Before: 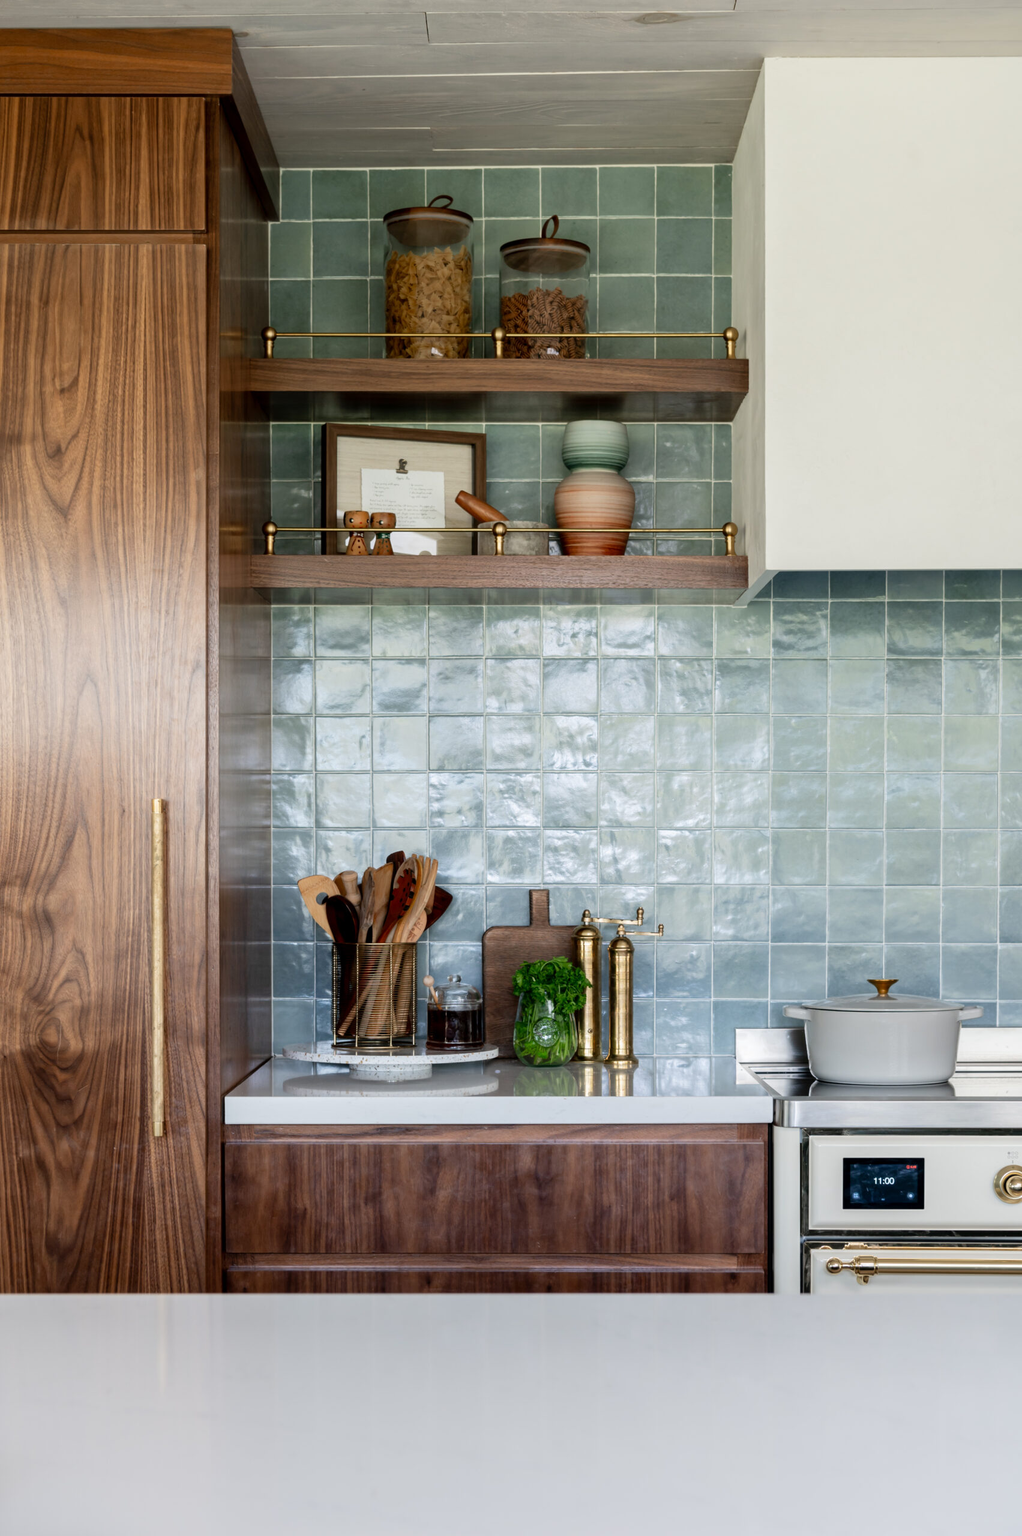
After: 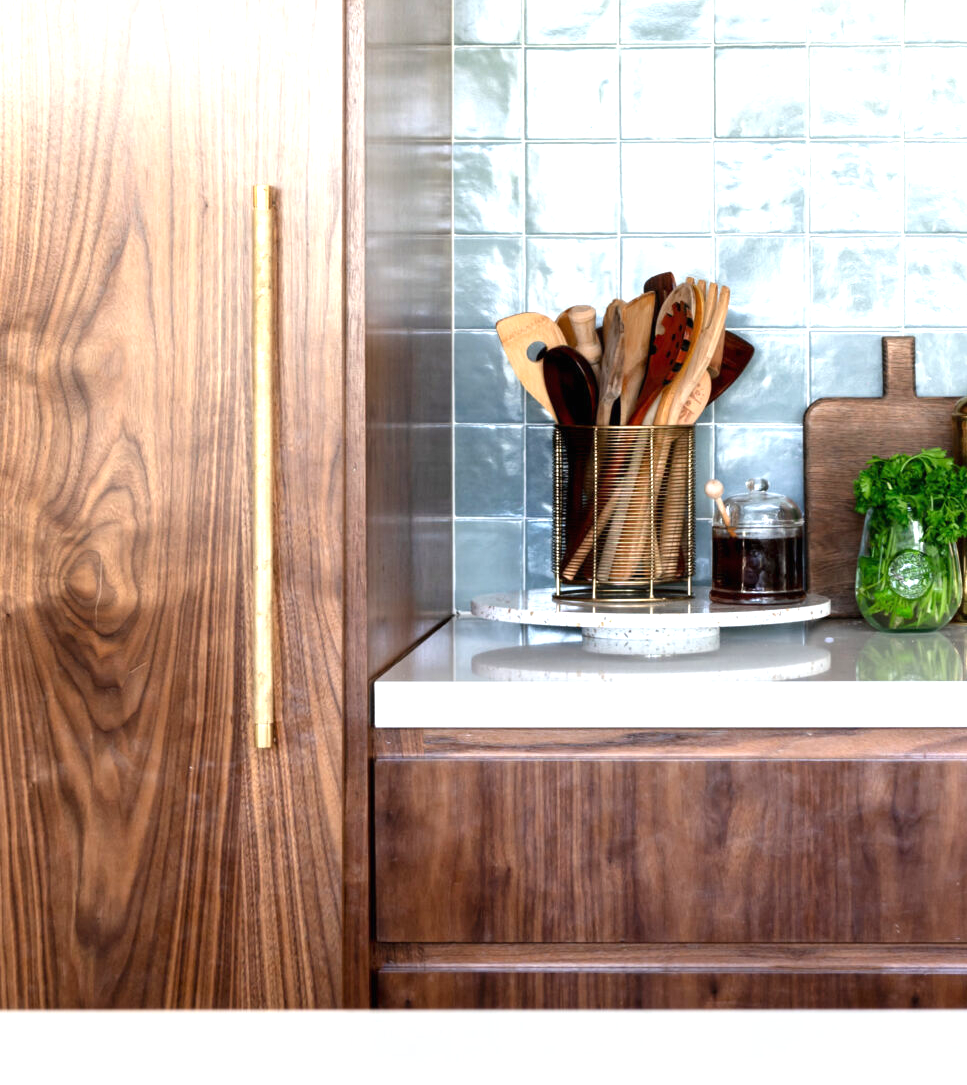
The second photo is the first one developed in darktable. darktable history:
exposure: black level correction 0, exposure 1.104 EV, compensate highlight preservation false
crop: top 44.767%, right 43.204%, bottom 12.83%
